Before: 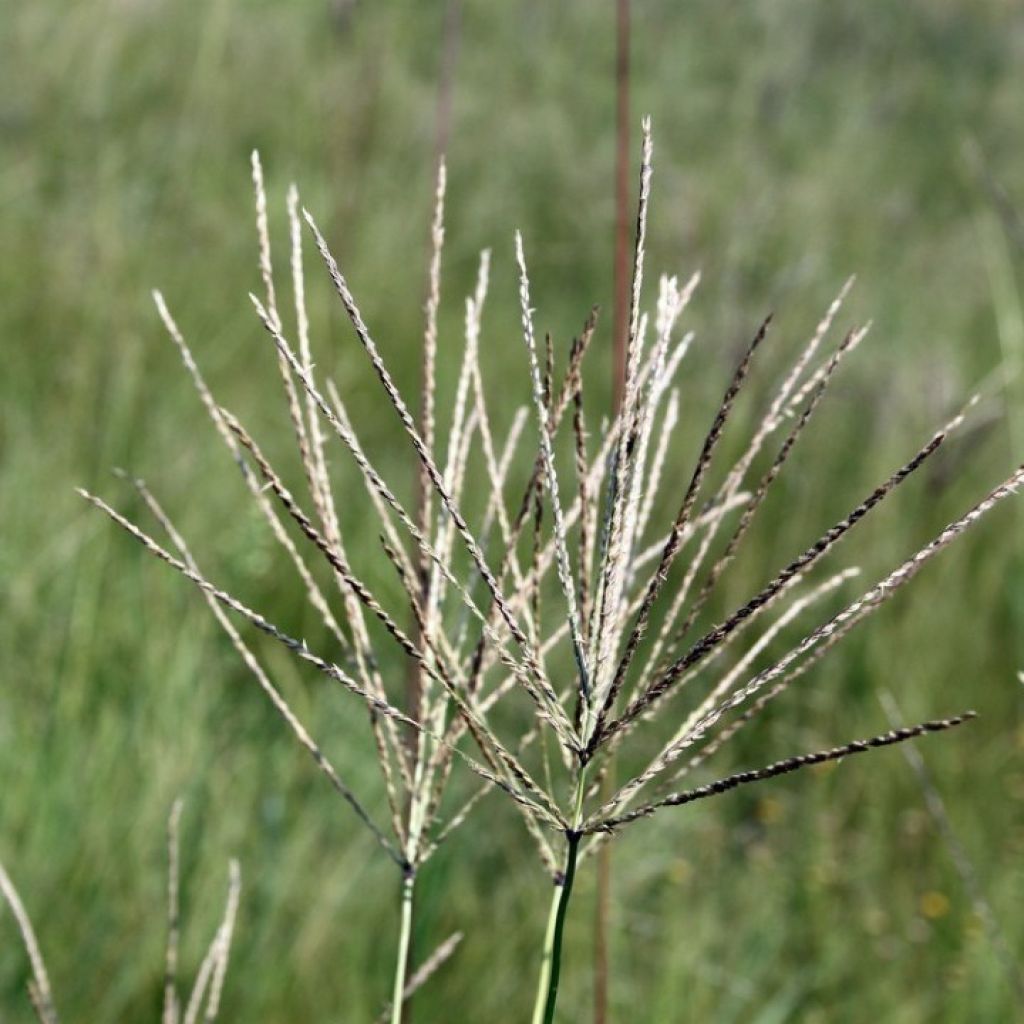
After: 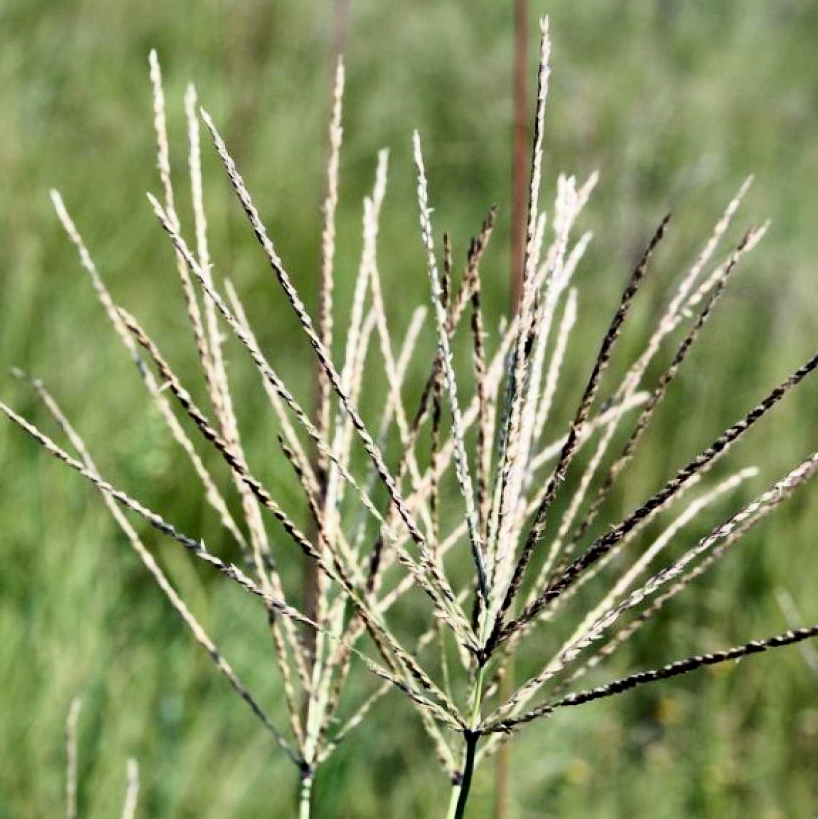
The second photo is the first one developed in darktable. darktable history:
tone curve: curves: ch0 [(0, 0) (0.114, 0.083) (0.303, 0.285) (0.447, 0.51) (0.602, 0.697) (0.772, 0.866) (0.999, 0.978)]; ch1 [(0, 0) (0.389, 0.352) (0.458, 0.433) (0.486, 0.474) (0.509, 0.505) (0.535, 0.528) (0.57, 0.579) (0.696, 0.706) (1, 1)]; ch2 [(0, 0) (0.369, 0.388) (0.449, 0.431) (0.501, 0.5) (0.528, 0.527) (0.589, 0.608) (0.697, 0.721) (1, 1)], color space Lab, linked channels, preserve colors none
tone equalizer: mask exposure compensation -0.509 EV
crop and rotate: left 10.043%, top 9.819%, right 10.048%, bottom 10.174%
exposure: black level correction 0.008, exposure 0.105 EV, compensate highlight preservation false
shadows and highlights: shadows 30.61, highlights -62.79, highlights color adjustment 89.29%, soften with gaussian
